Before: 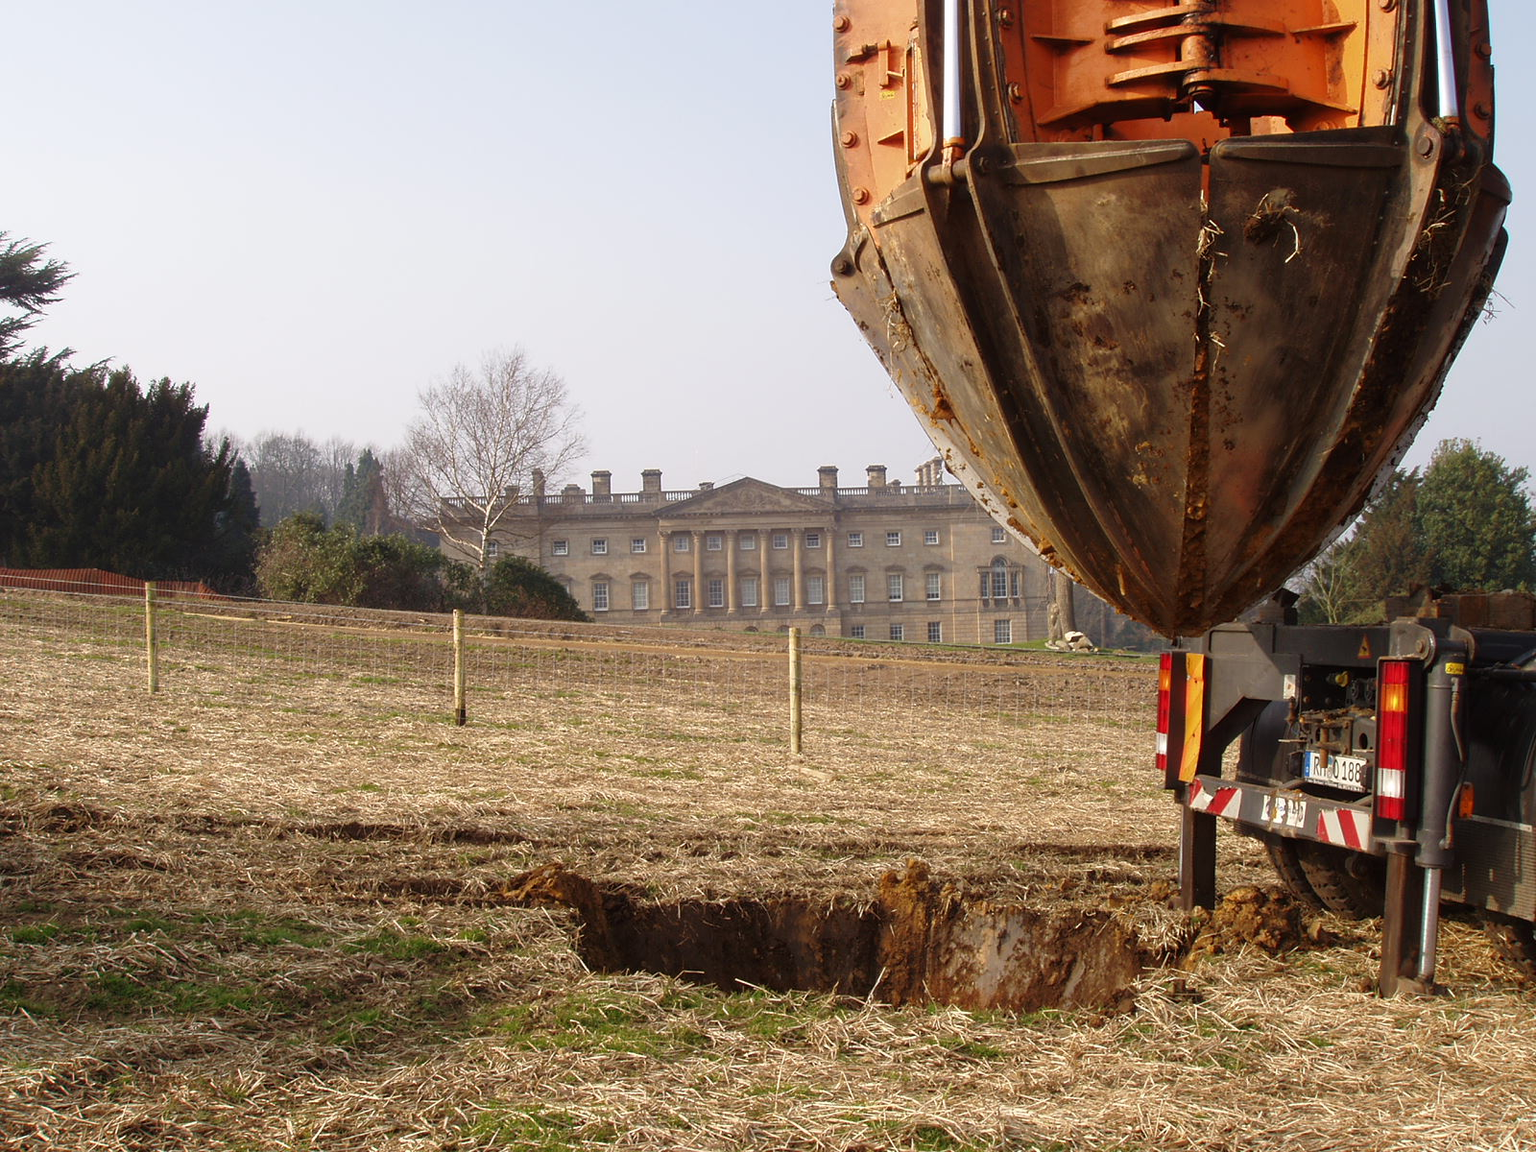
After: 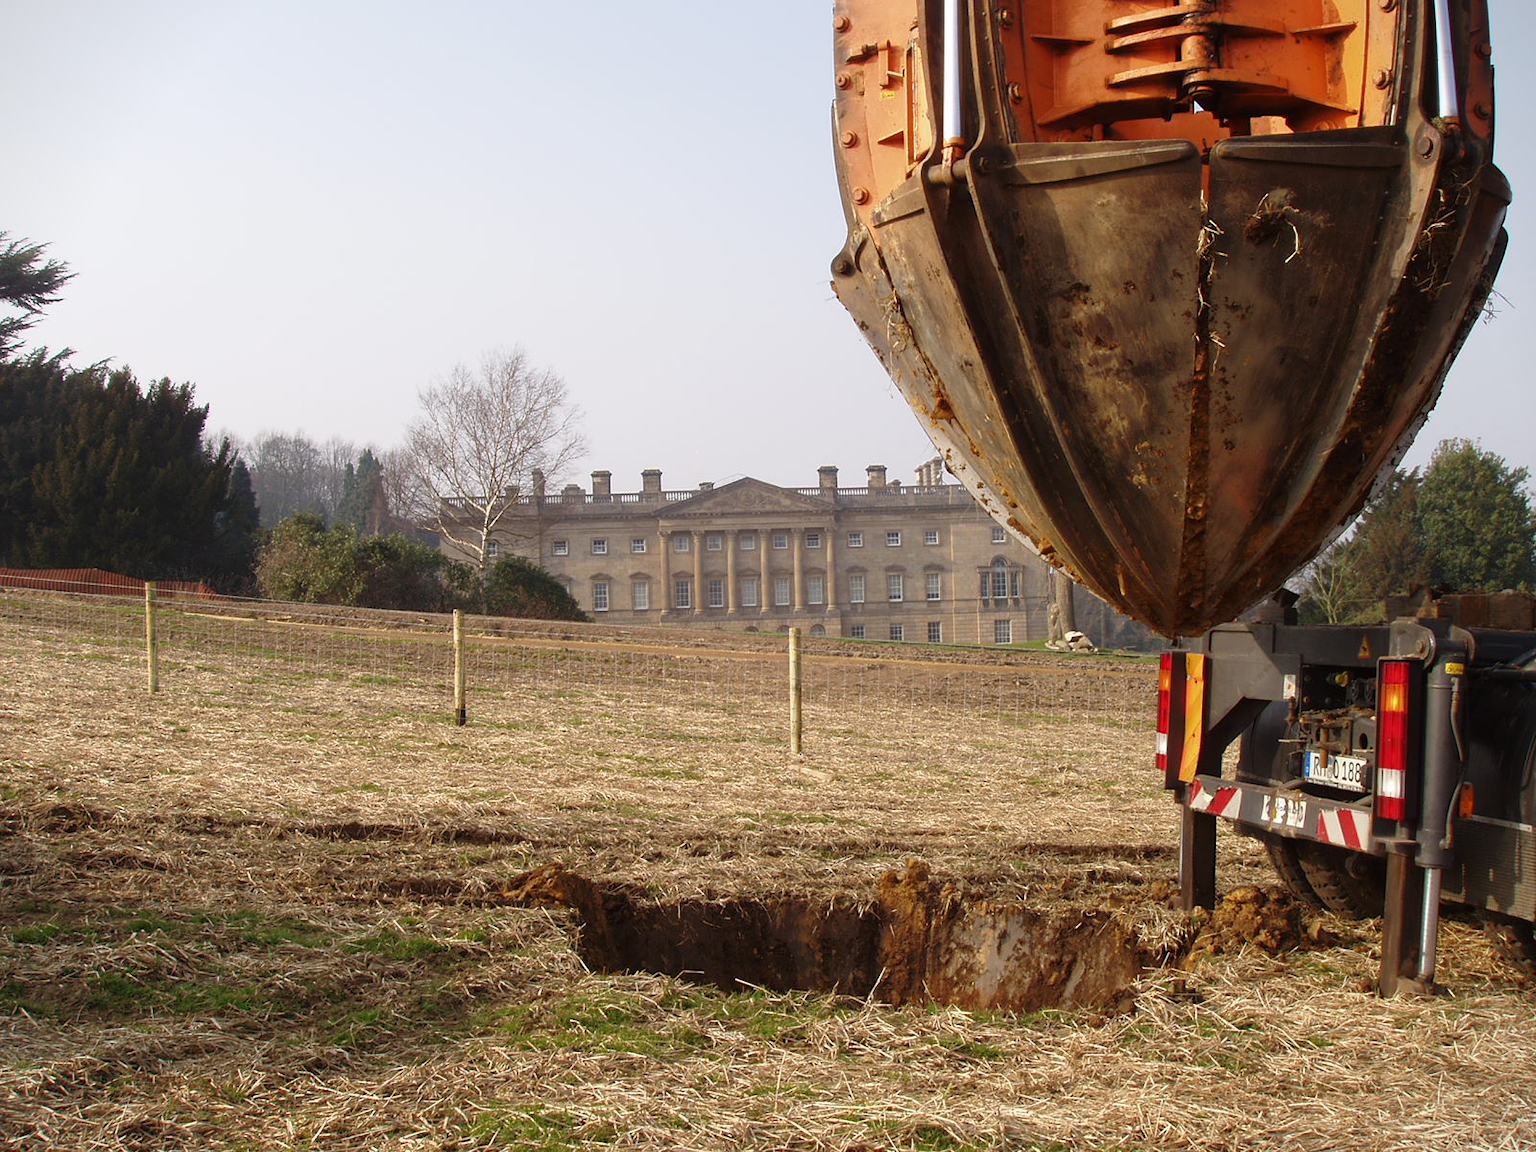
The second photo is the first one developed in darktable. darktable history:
vignetting: fall-off start 99.8%, brightness -0.398, saturation -0.296
